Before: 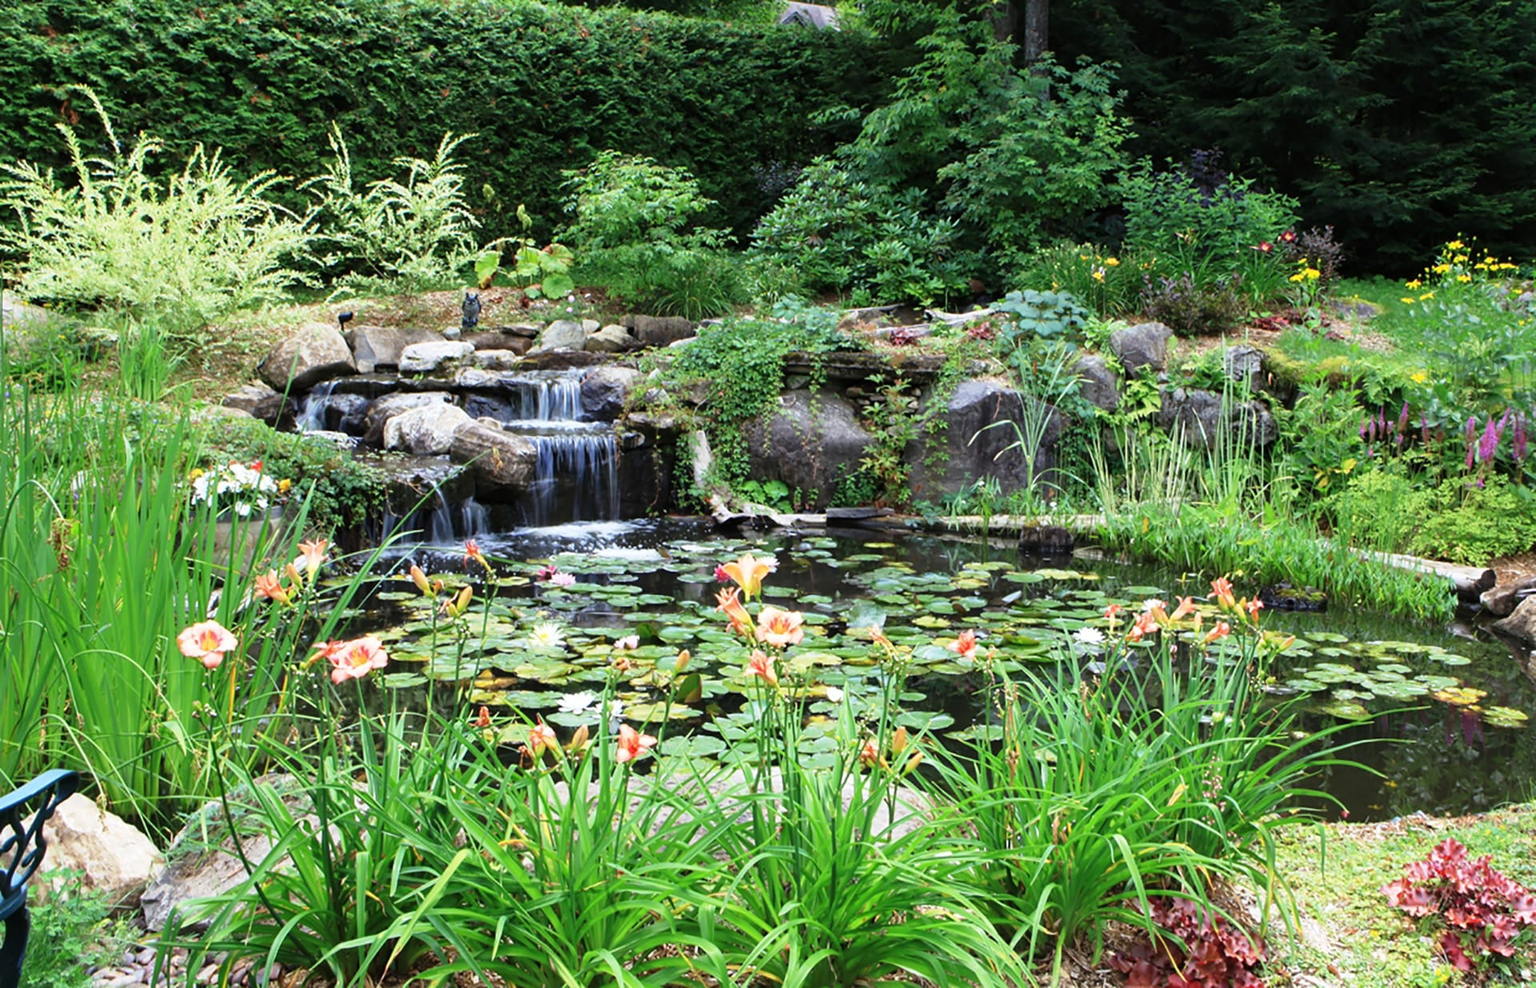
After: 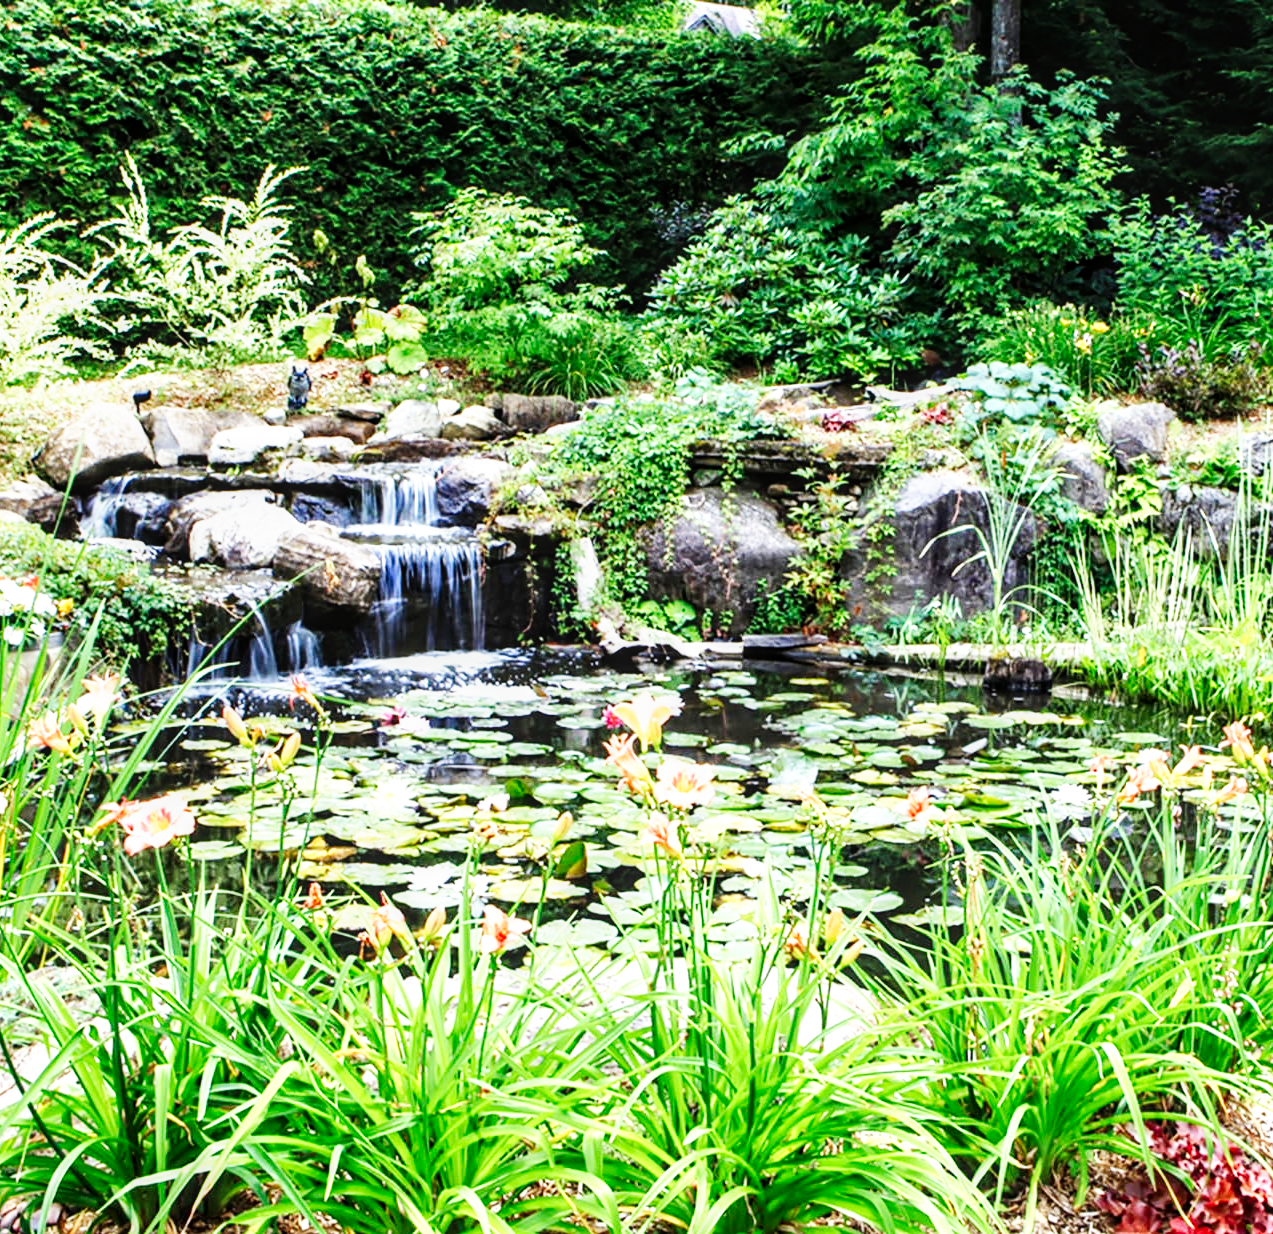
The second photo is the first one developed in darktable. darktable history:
base curve: curves: ch0 [(0, 0) (0.007, 0.004) (0.027, 0.03) (0.046, 0.07) (0.207, 0.54) (0.442, 0.872) (0.673, 0.972) (1, 1)], preserve colors none
local contrast: detail 130%
crop and rotate: left 15.129%, right 18.532%
